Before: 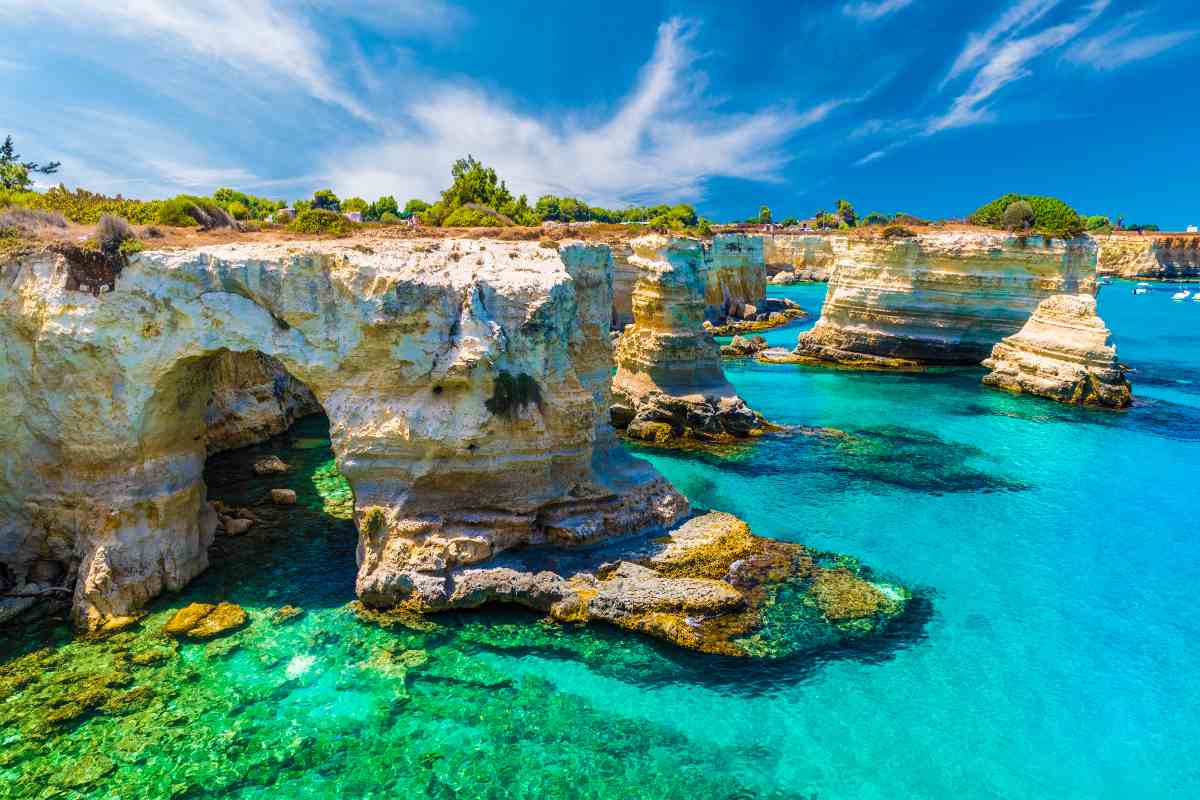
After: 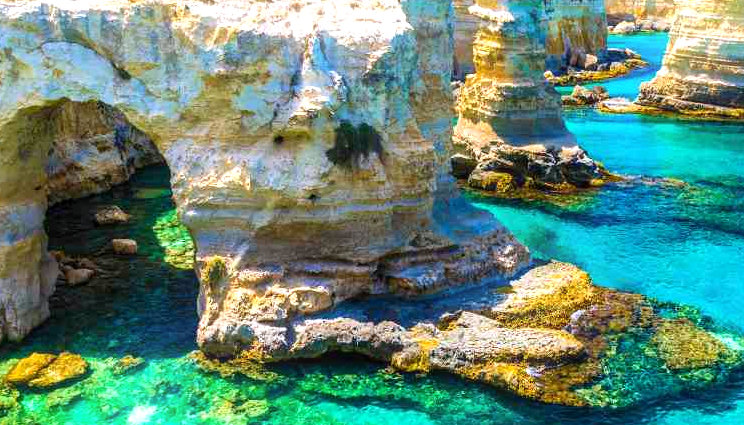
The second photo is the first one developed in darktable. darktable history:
crop: left 13.312%, top 31.28%, right 24.627%, bottom 15.582%
exposure: black level correction 0.001, exposure 0.5 EV, compensate exposure bias true, compensate highlight preservation false
bloom: size 9%, threshold 100%, strength 7%
white balance: red 0.98, blue 1.034
